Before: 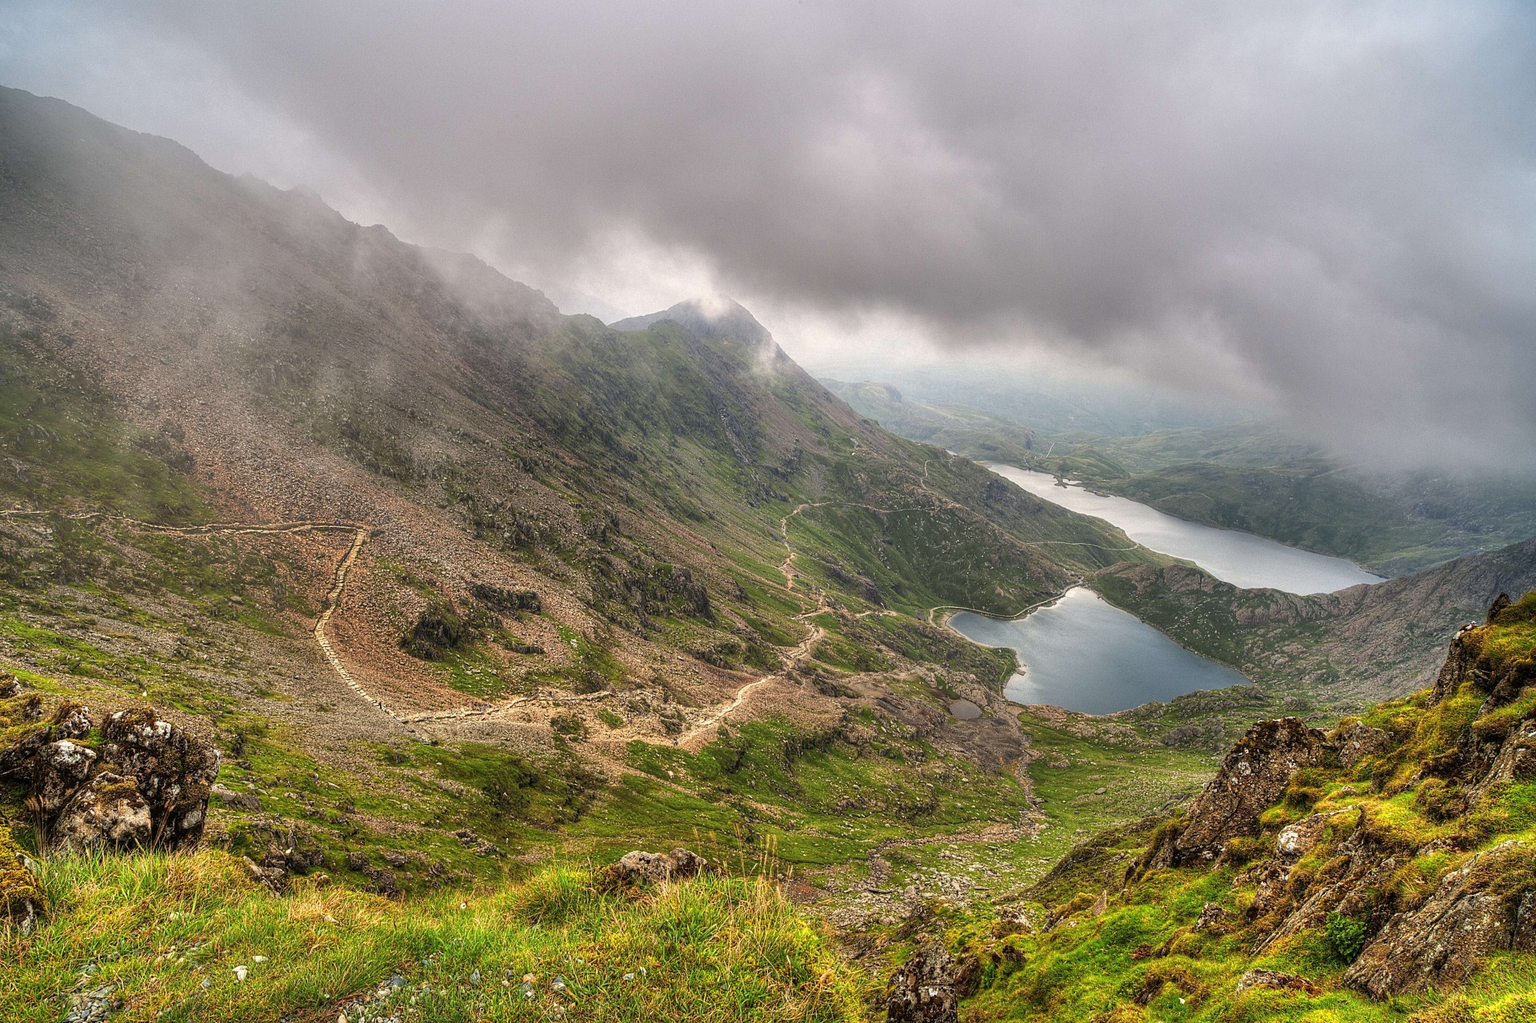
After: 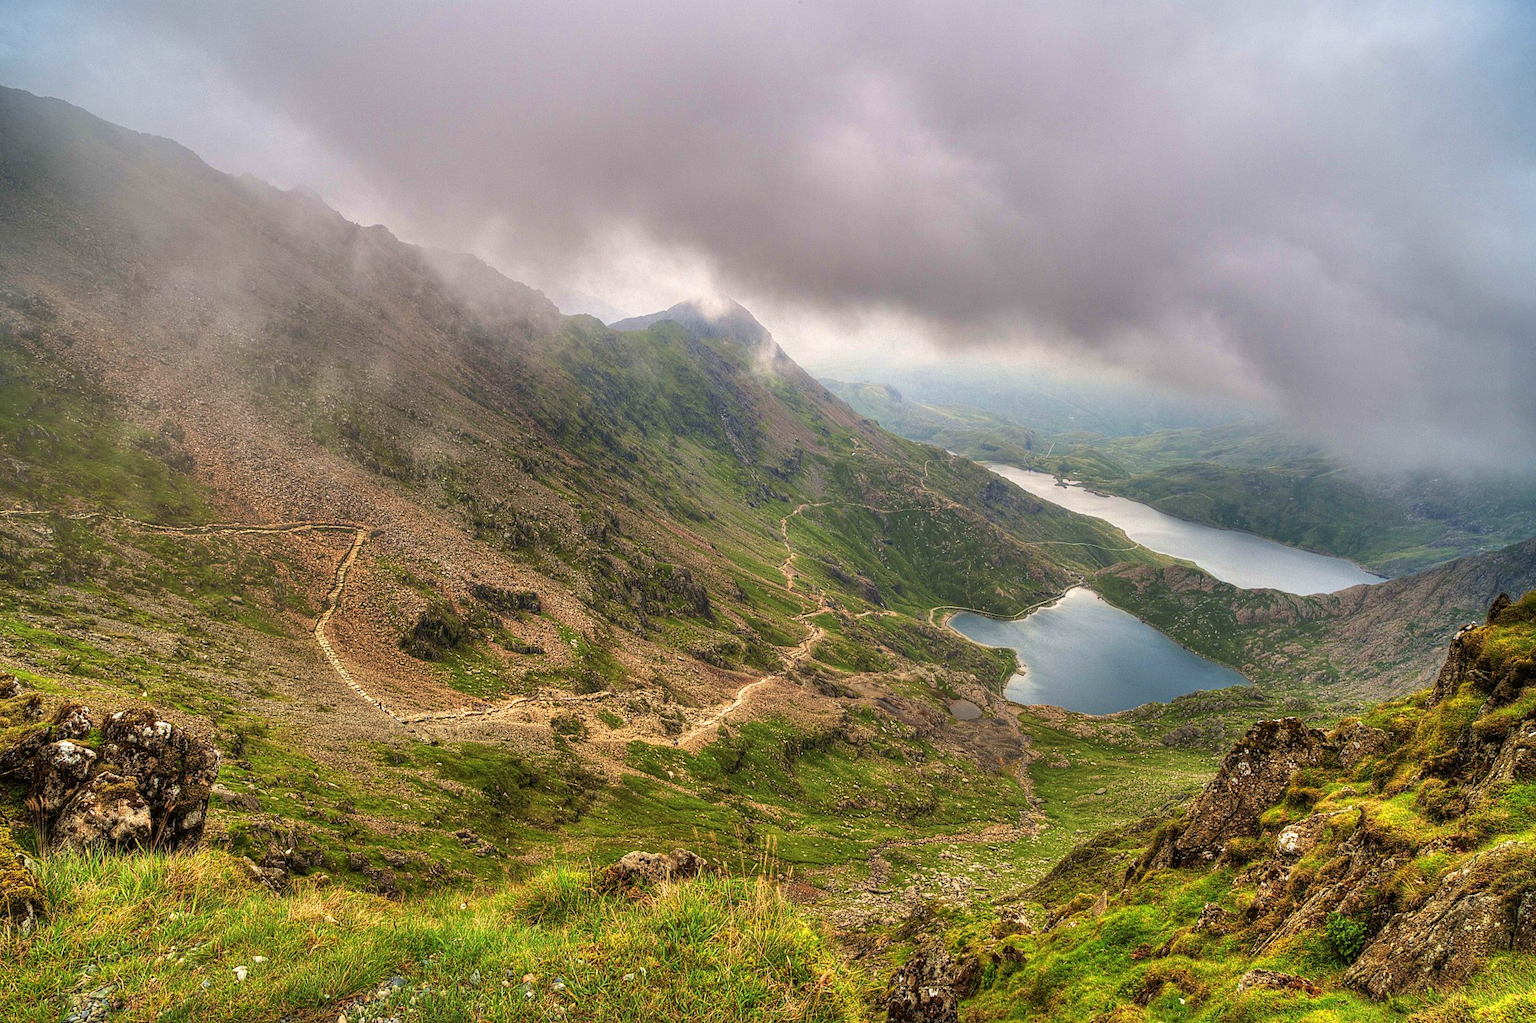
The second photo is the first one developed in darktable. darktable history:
velvia: strength 45.04%
